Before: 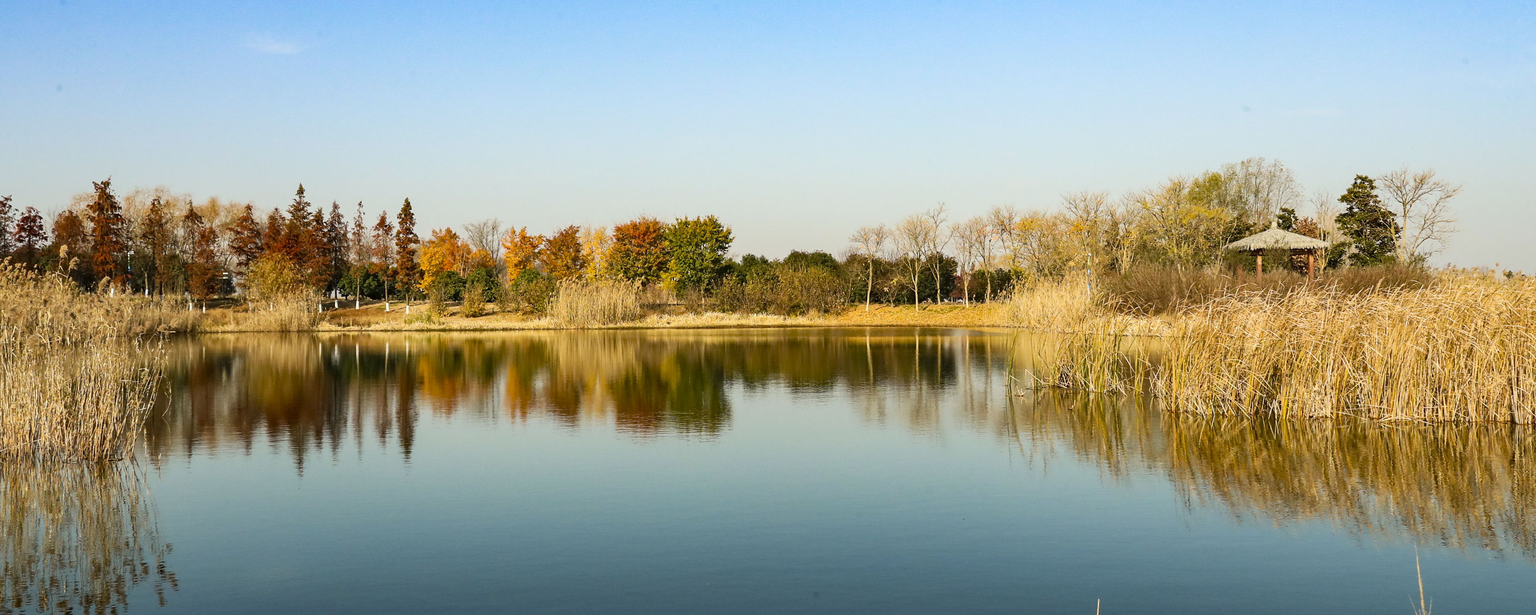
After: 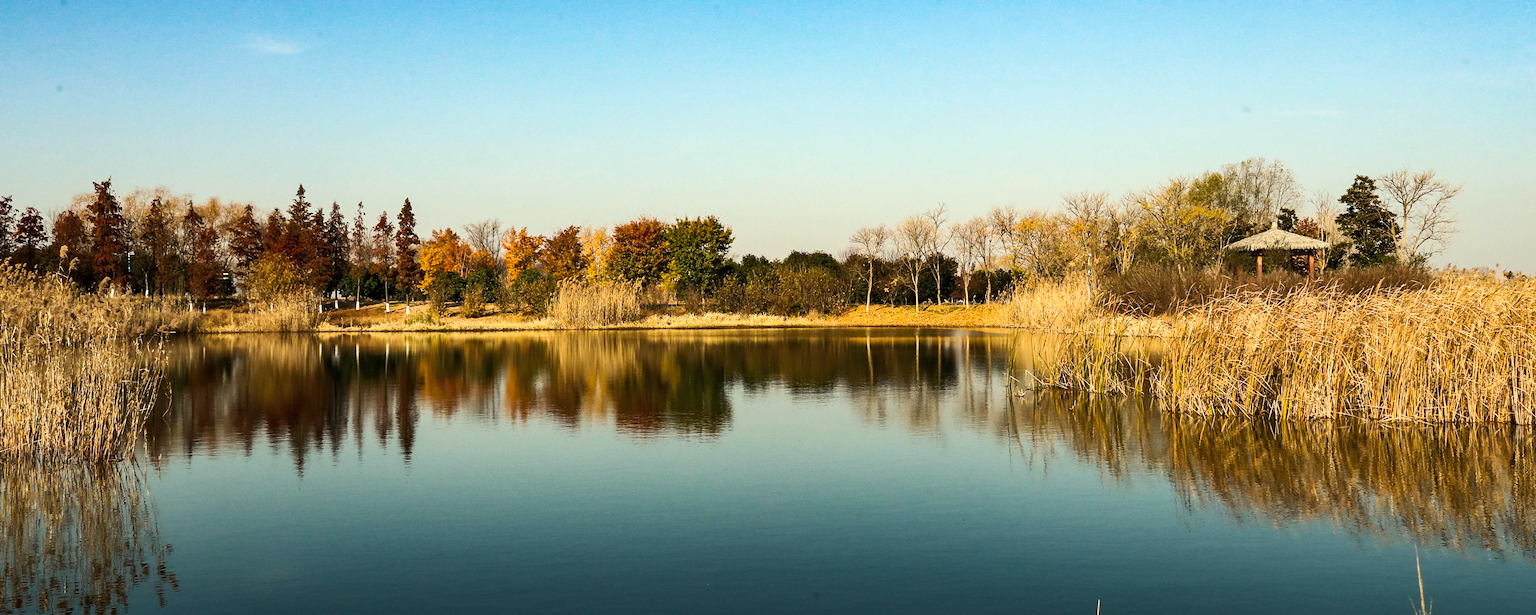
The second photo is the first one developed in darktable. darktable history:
color balance rgb: power › hue 72.36°, highlights gain › luminance 5.649%, highlights gain › chroma 2.624%, highlights gain › hue 87.78°, perceptual saturation grading › global saturation 0.501%, perceptual saturation grading › mid-tones 11.276%, perceptual brilliance grading › highlights 4.263%, perceptual brilliance grading › mid-tones -17.426%, perceptual brilliance grading › shadows -41.588%
